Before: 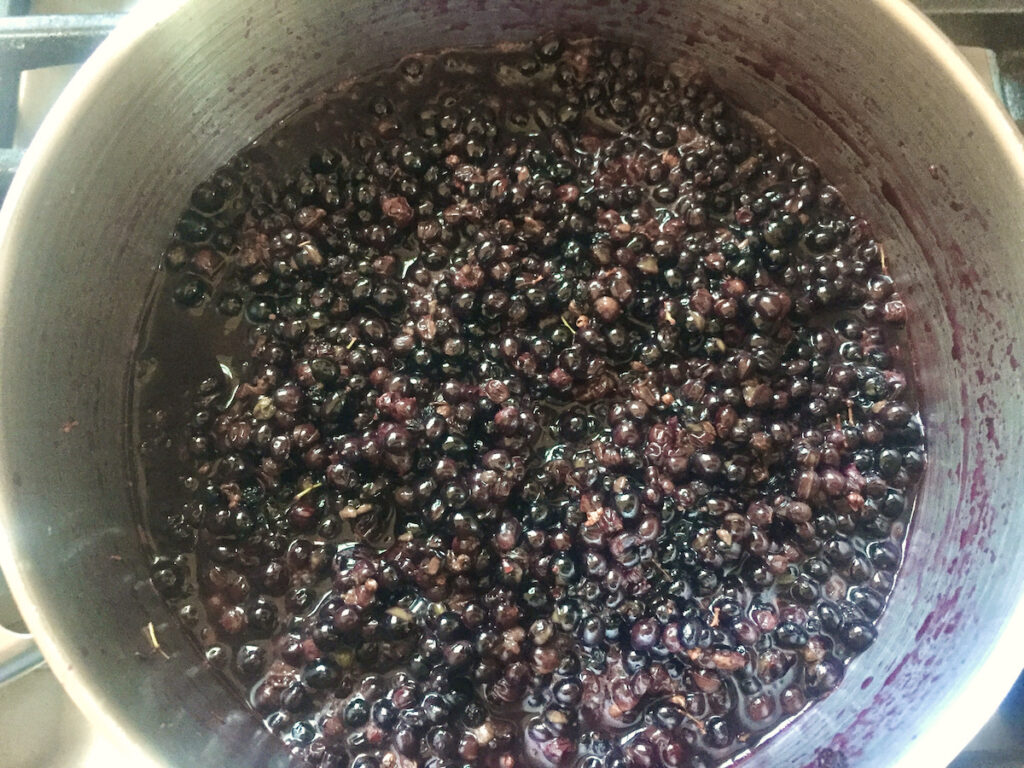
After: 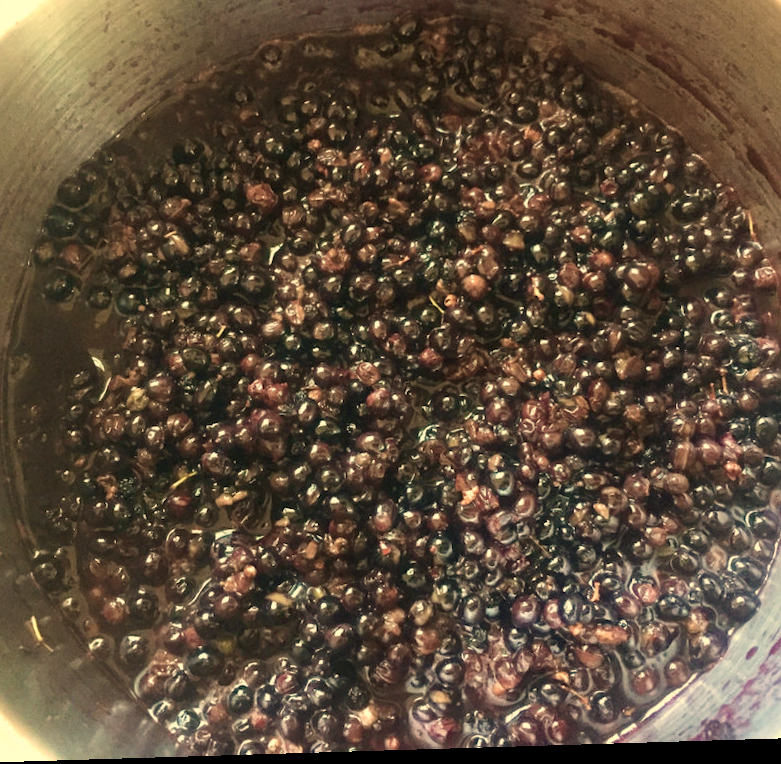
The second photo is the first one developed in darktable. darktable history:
white balance: red 1.138, green 0.996, blue 0.812
rotate and perspective: rotation -2.22°, lens shift (horizontal) -0.022, automatic cropping off
crop and rotate: left 13.15%, top 5.251%, right 12.609%
